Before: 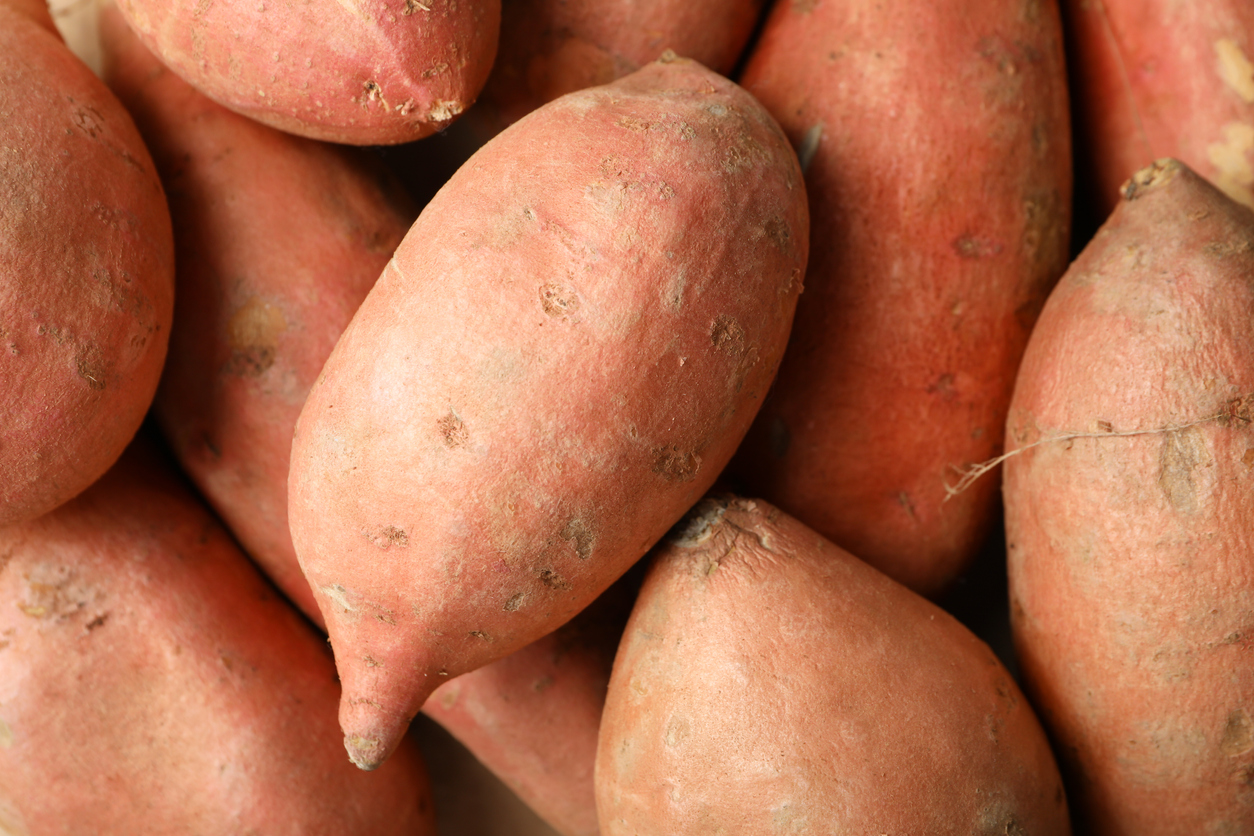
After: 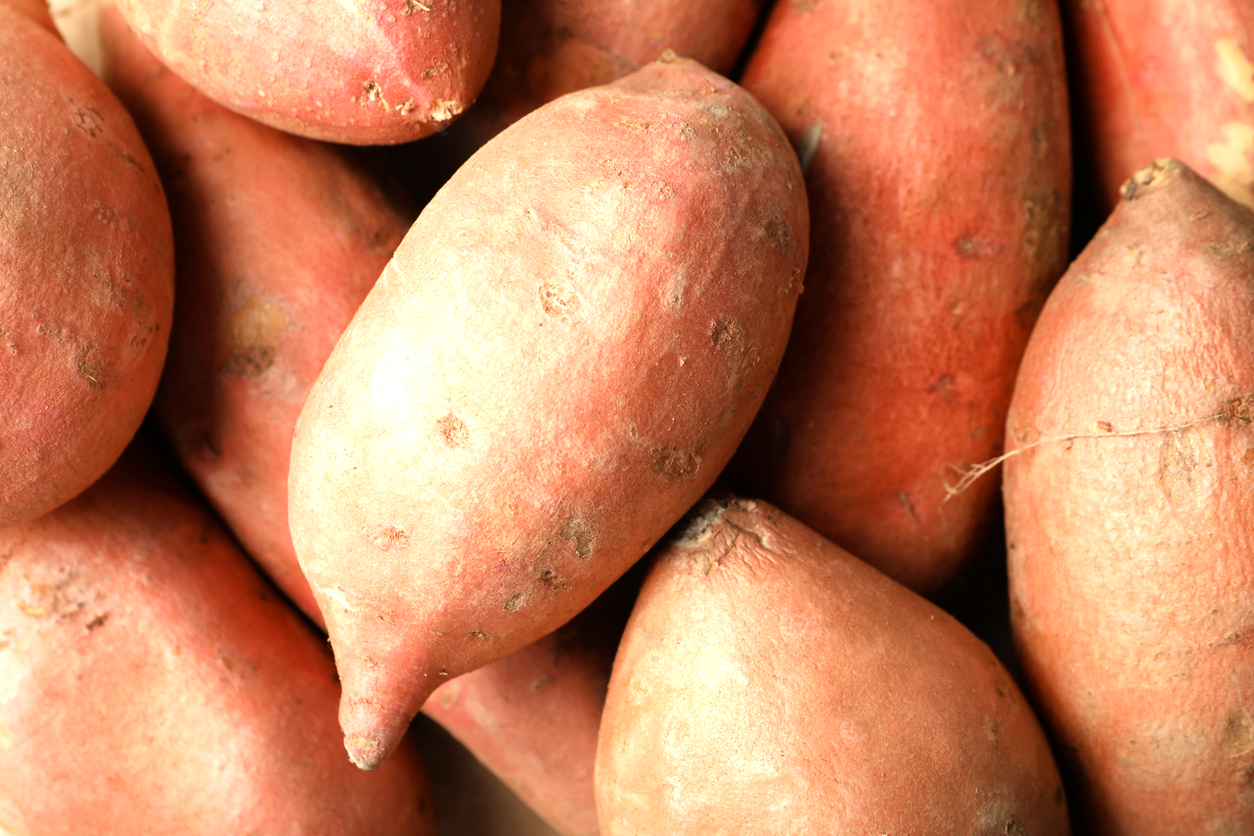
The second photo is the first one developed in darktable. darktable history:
tone equalizer: -8 EV -0.758 EV, -7 EV -0.667 EV, -6 EV -0.636 EV, -5 EV -0.405 EV, -3 EV 0.376 EV, -2 EV 0.6 EV, -1 EV 0.697 EV, +0 EV 0.767 EV
